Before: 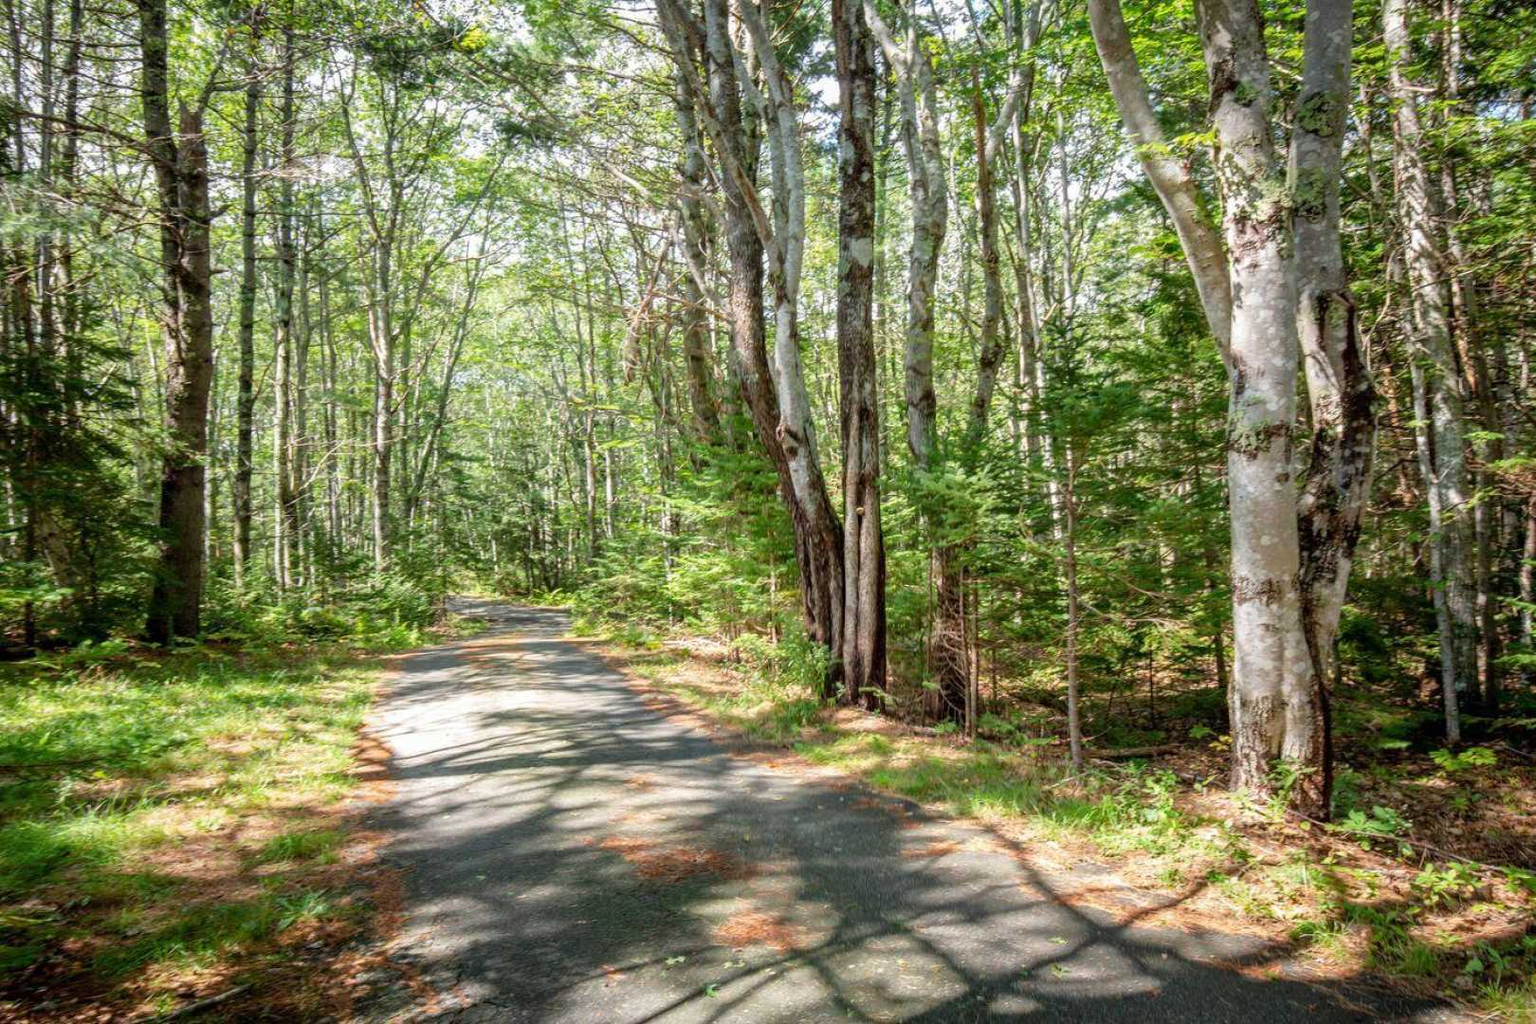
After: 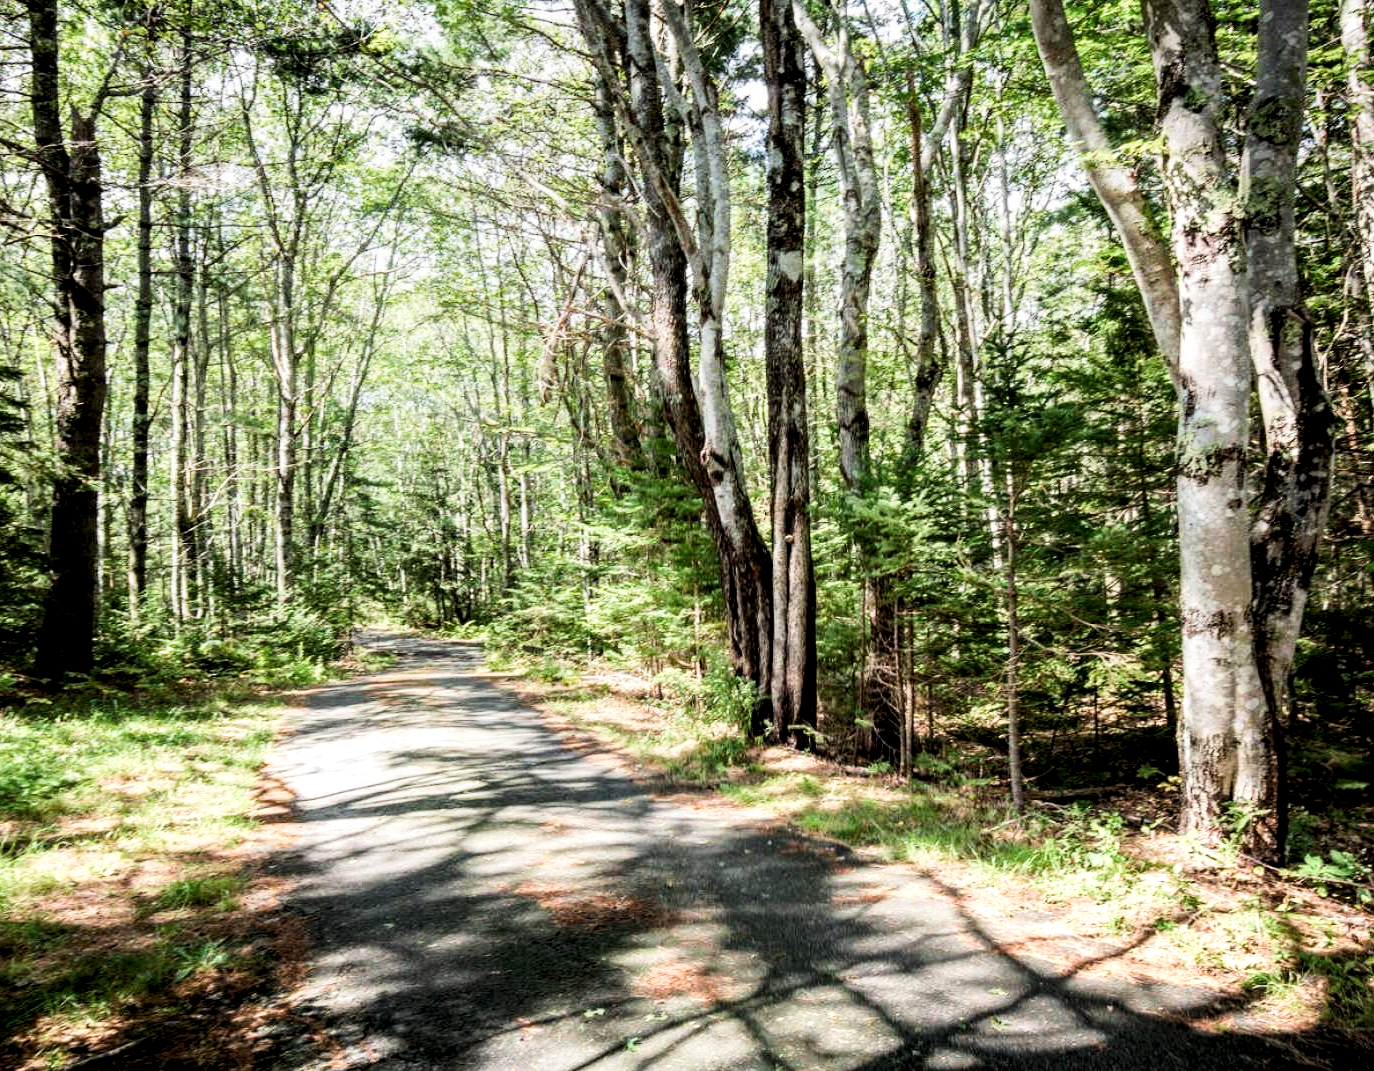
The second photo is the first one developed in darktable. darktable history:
exposure: black level correction 0.001, exposure -0.203 EV, compensate highlight preservation false
crop: left 7.331%, right 7.822%
tone equalizer: -8 EV -1.09 EV, -7 EV -0.999 EV, -6 EV -0.886 EV, -5 EV -0.545 EV, -3 EV 0.595 EV, -2 EV 0.888 EV, -1 EV 0.988 EV, +0 EV 1.06 EV, edges refinement/feathering 500, mask exposure compensation -1.57 EV, preserve details guided filter
filmic rgb: black relative exposure -7.65 EV, white relative exposure 4.56 EV, hardness 3.61, color science v5 (2021), iterations of high-quality reconstruction 0, contrast in shadows safe, contrast in highlights safe
sharpen: radius 2.897, amount 0.863, threshold 47.34
local contrast: highlights 157%, shadows 134%, detail 138%, midtone range 0.252
